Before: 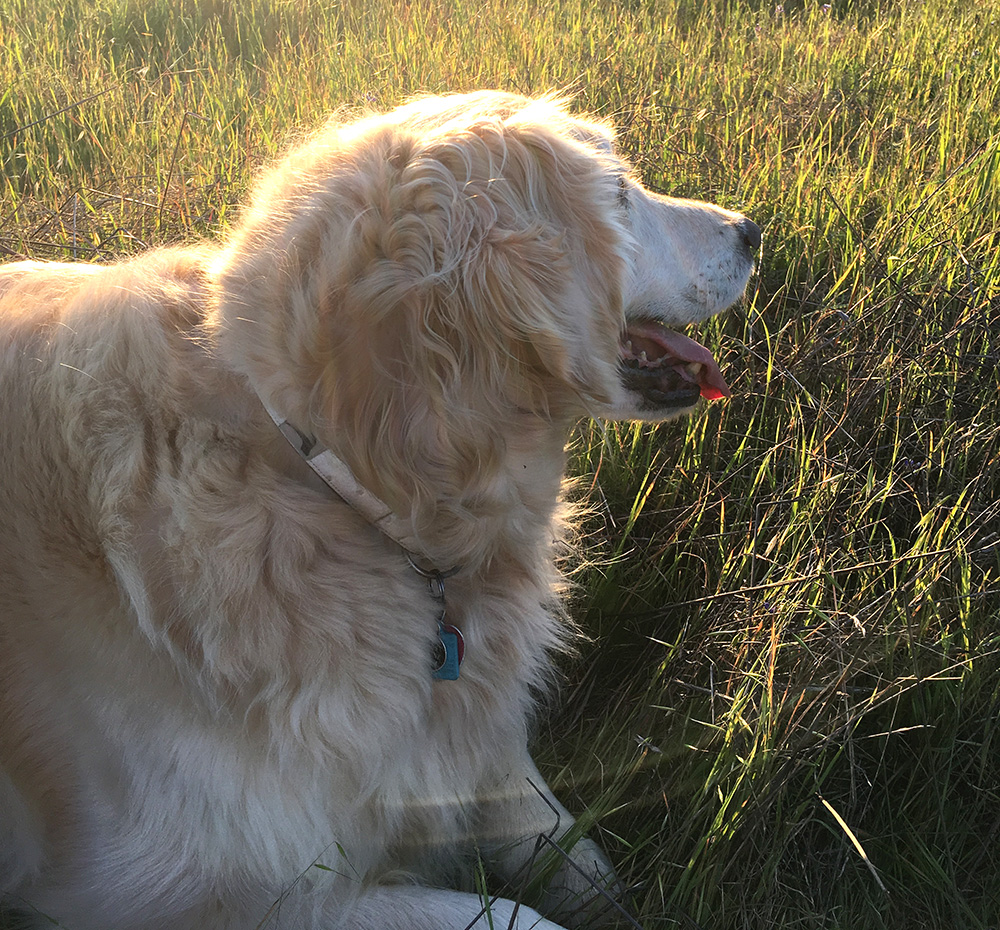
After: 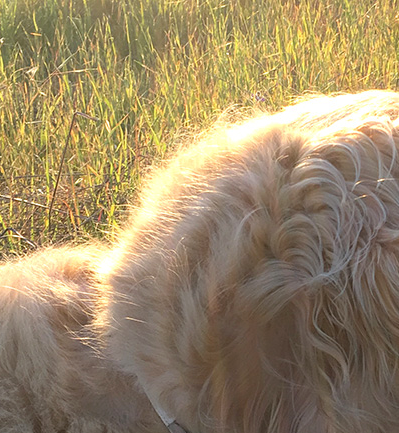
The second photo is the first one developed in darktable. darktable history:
tone equalizer: on, module defaults
crop and rotate: left 11.177%, top 0.064%, right 48.857%, bottom 53.373%
haze removal: strength 0.107, compatibility mode true, adaptive false
